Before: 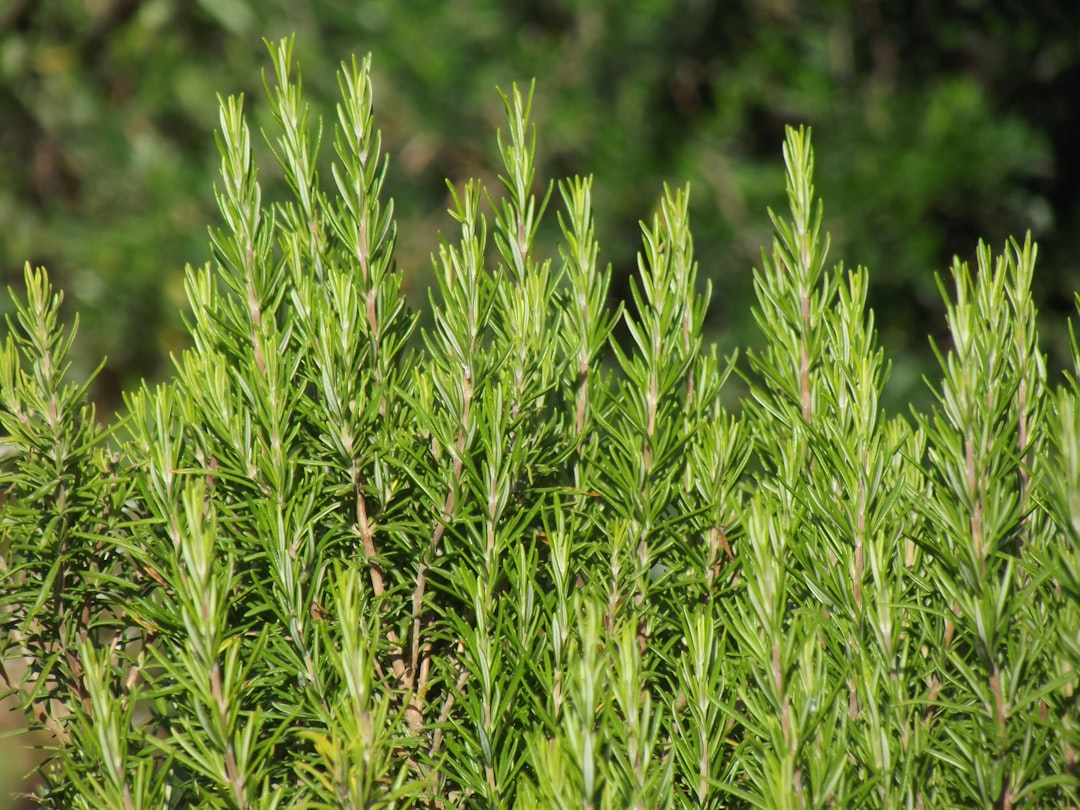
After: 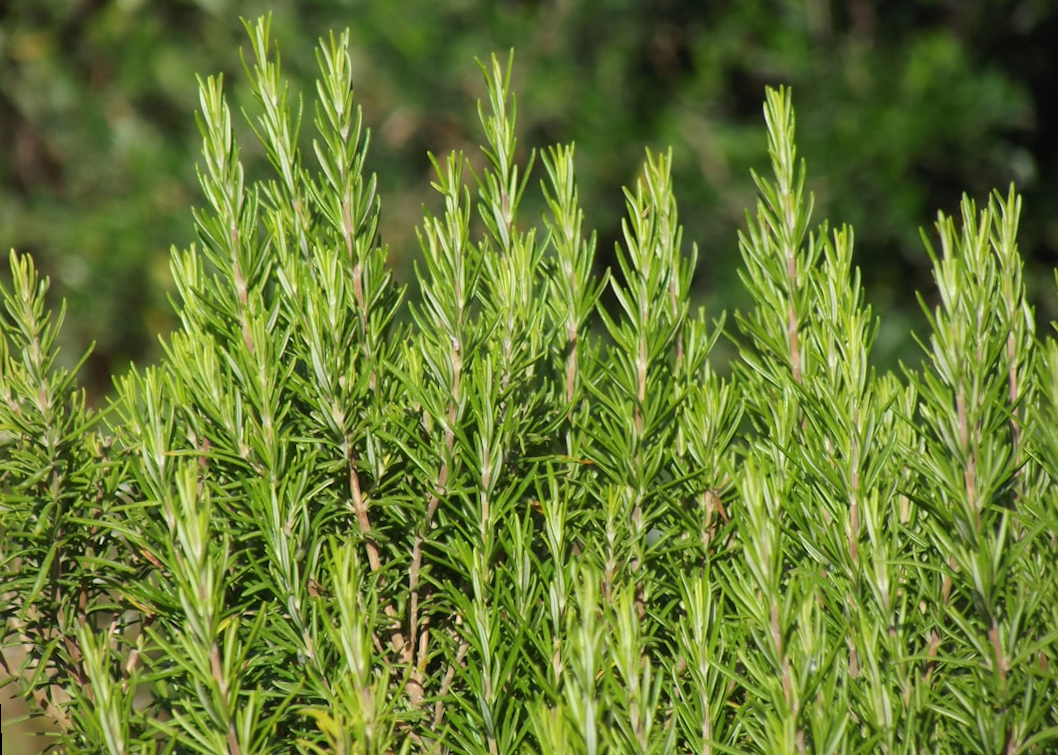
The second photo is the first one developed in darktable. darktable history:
rotate and perspective: rotation -2°, crop left 0.022, crop right 0.978, crop top 0.049, crop bottom 0.951
crop: top 1.049%, right 0.001%
tone equalizer: on, module defaults
